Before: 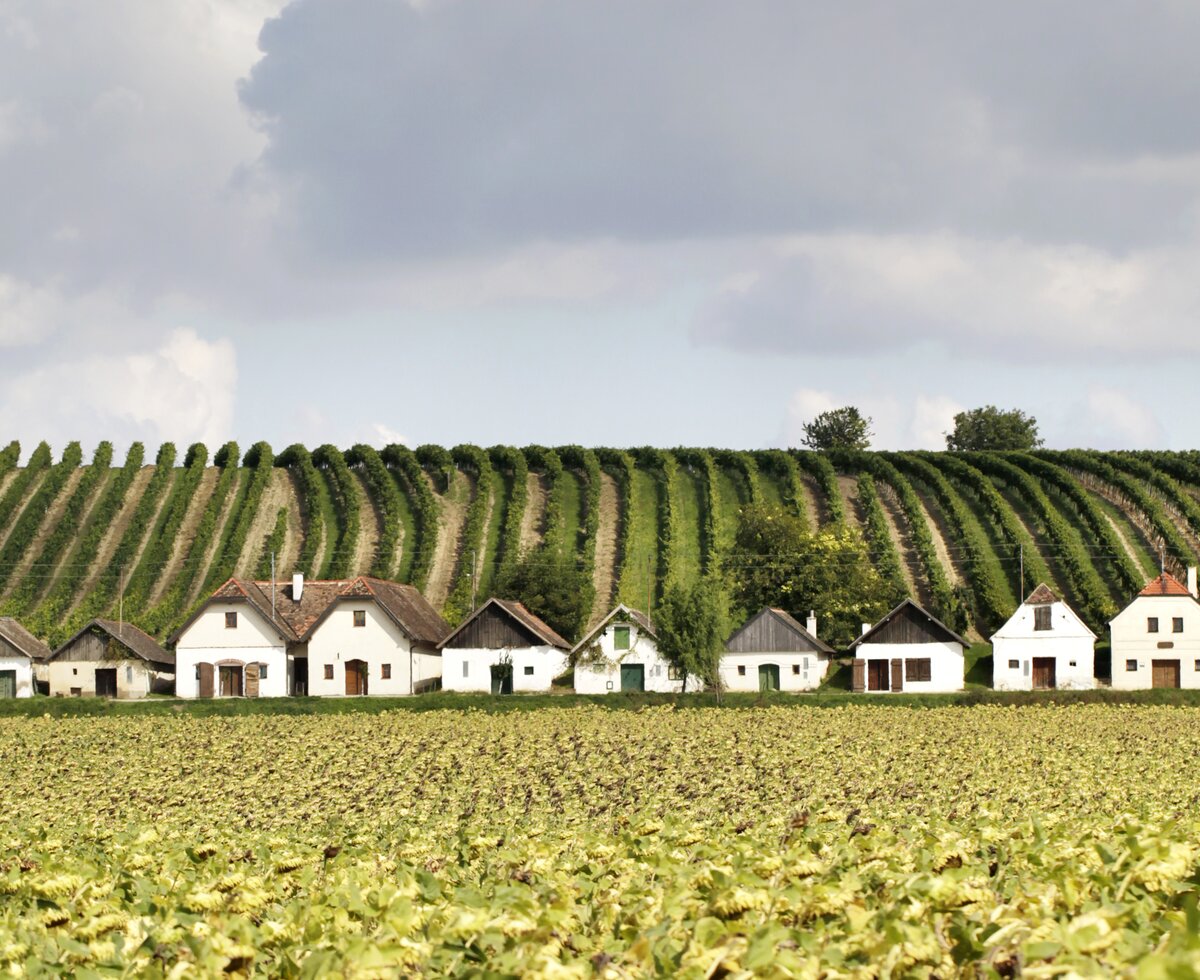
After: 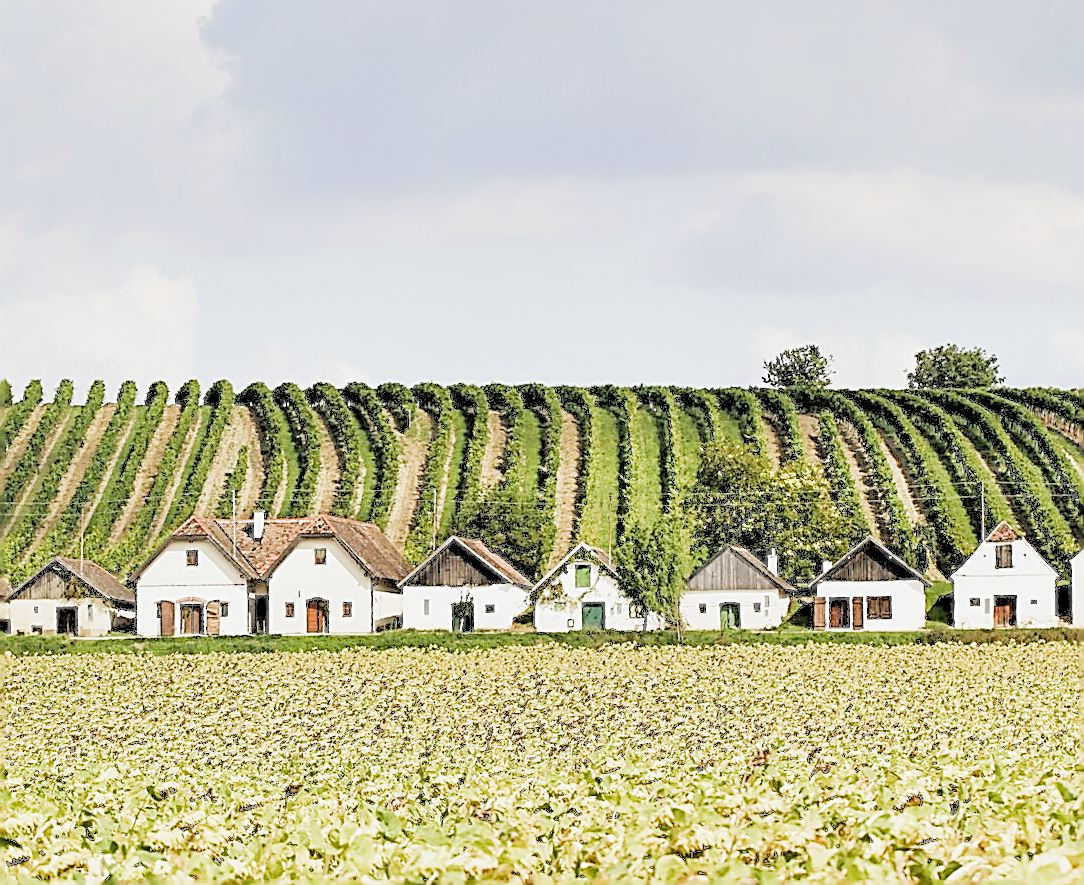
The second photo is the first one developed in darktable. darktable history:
sharpen: amount 1.984
levels: levels [0.072, 0.414, 0.976]
filmic rgb: black relative exposure -8 EV, white relative exposure 4.06 EV, hardness 4.13, add noise in highlights 0.001, preserve chrominance max RGB, color science v3 (2019), use custom middle-gray values true, contrast in highlights soft
exposure: black level correction 0, exposure 0.5 EV, compensate highlight preservation false
crop: left 3.324%, top 6.424%, right 6.288%, bottom 3.226%
